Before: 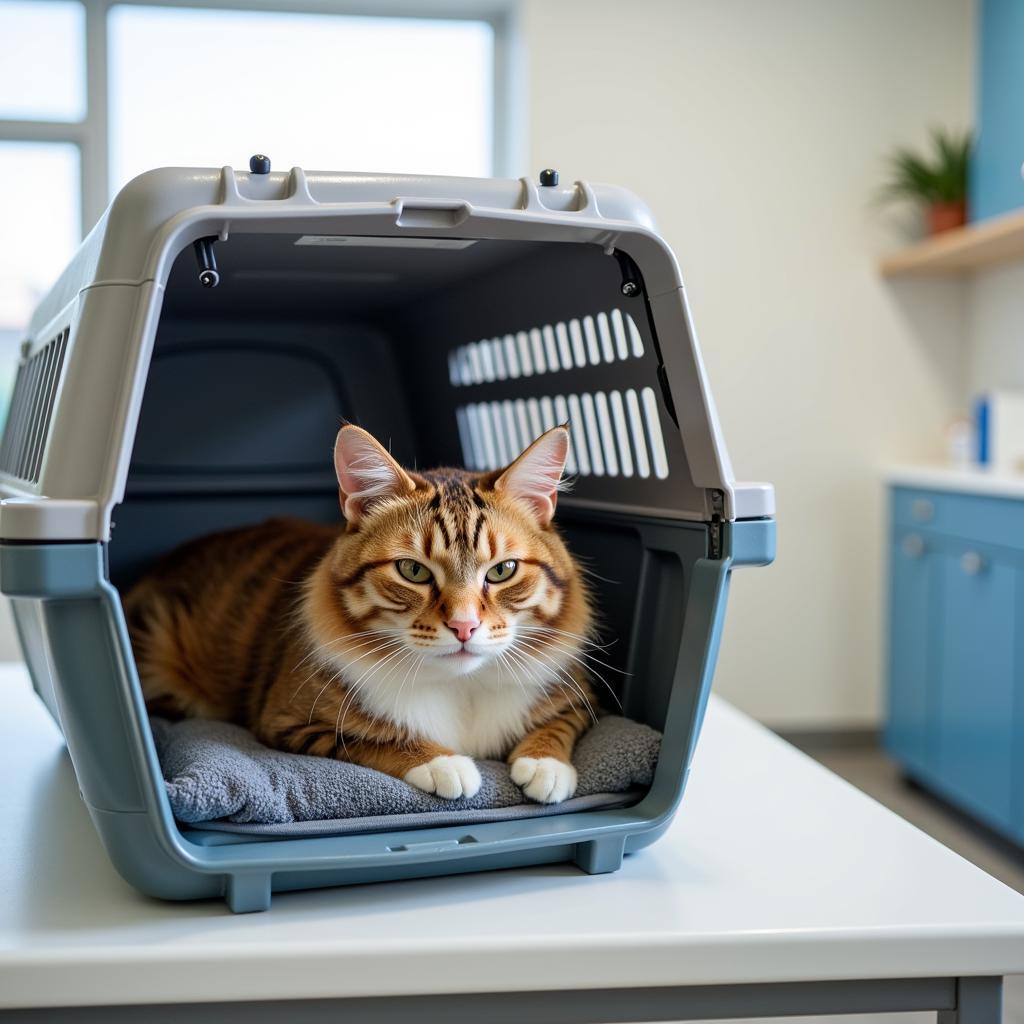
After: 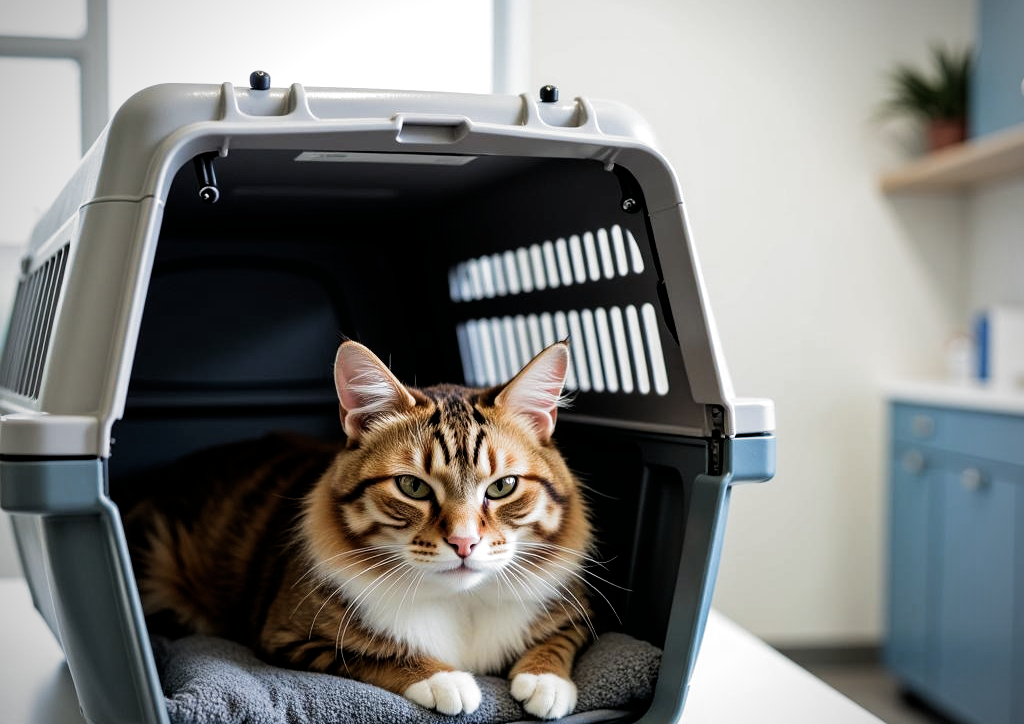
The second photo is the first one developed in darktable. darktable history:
crop and rotate: top 8.293%, bottom 20.996%
vignetting: fall-off start 71.74%
filmic rgb: black relative exposure -8.2 EV, white relative exposure 2.2 EV, threshold 3 EV, hardness 7.11, latitude 75%, contrast 1.325, highlights saturation mix -2%, shadows ↔ highlights balance 30%, preserve chrominance RGB euclidean norm, color science v5 (2021), contrast in shadows safe, contrast in highlights safe, enable highlight reconstruction true
white balance: emerald 1
